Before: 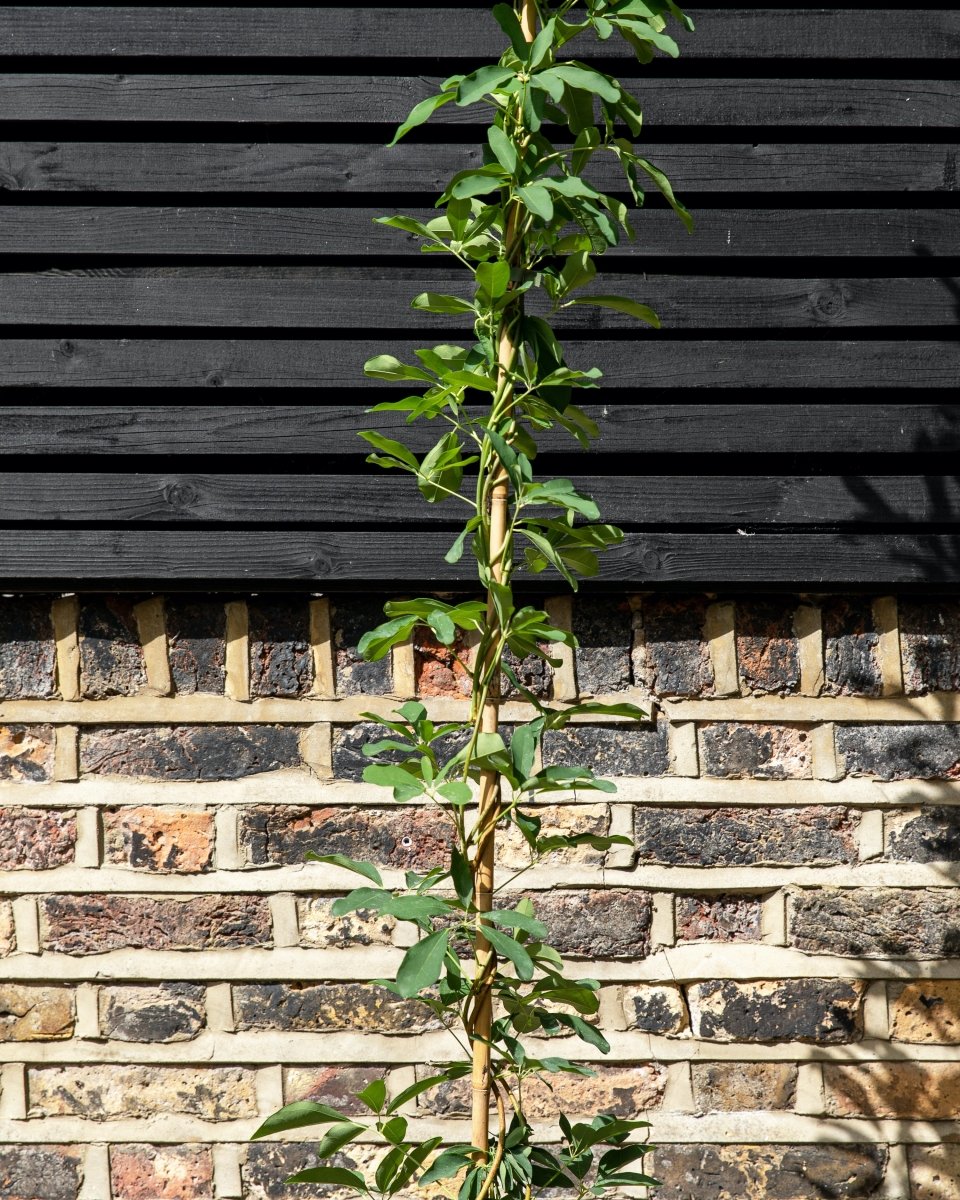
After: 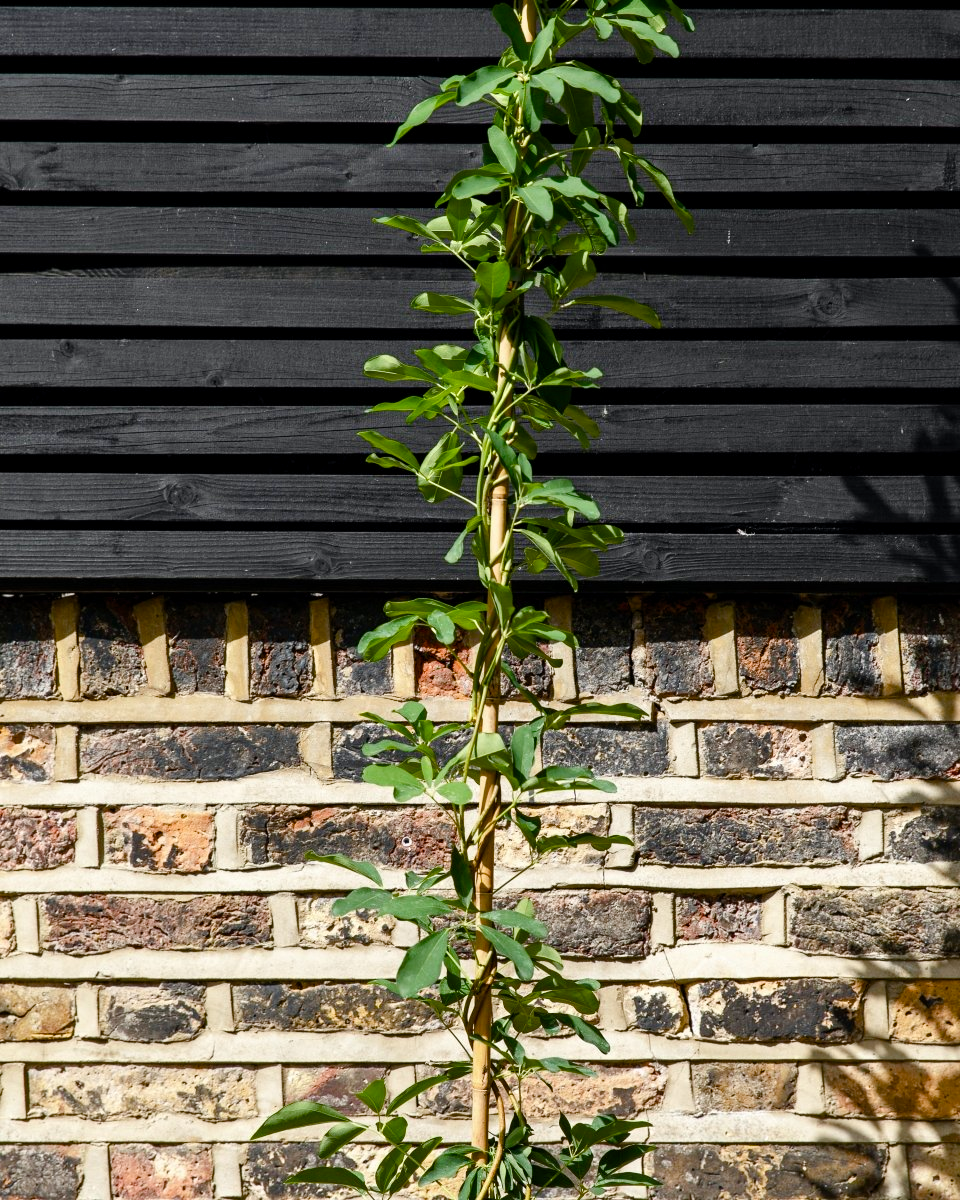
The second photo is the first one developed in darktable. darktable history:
color balance rgb: shadows lift › luminance -20.296%, perceptual saturation grading › global saturation 45.197%, perceptual saturation grading › highlights -50.588%, perceptual saturation grading › shadows 30.42%
